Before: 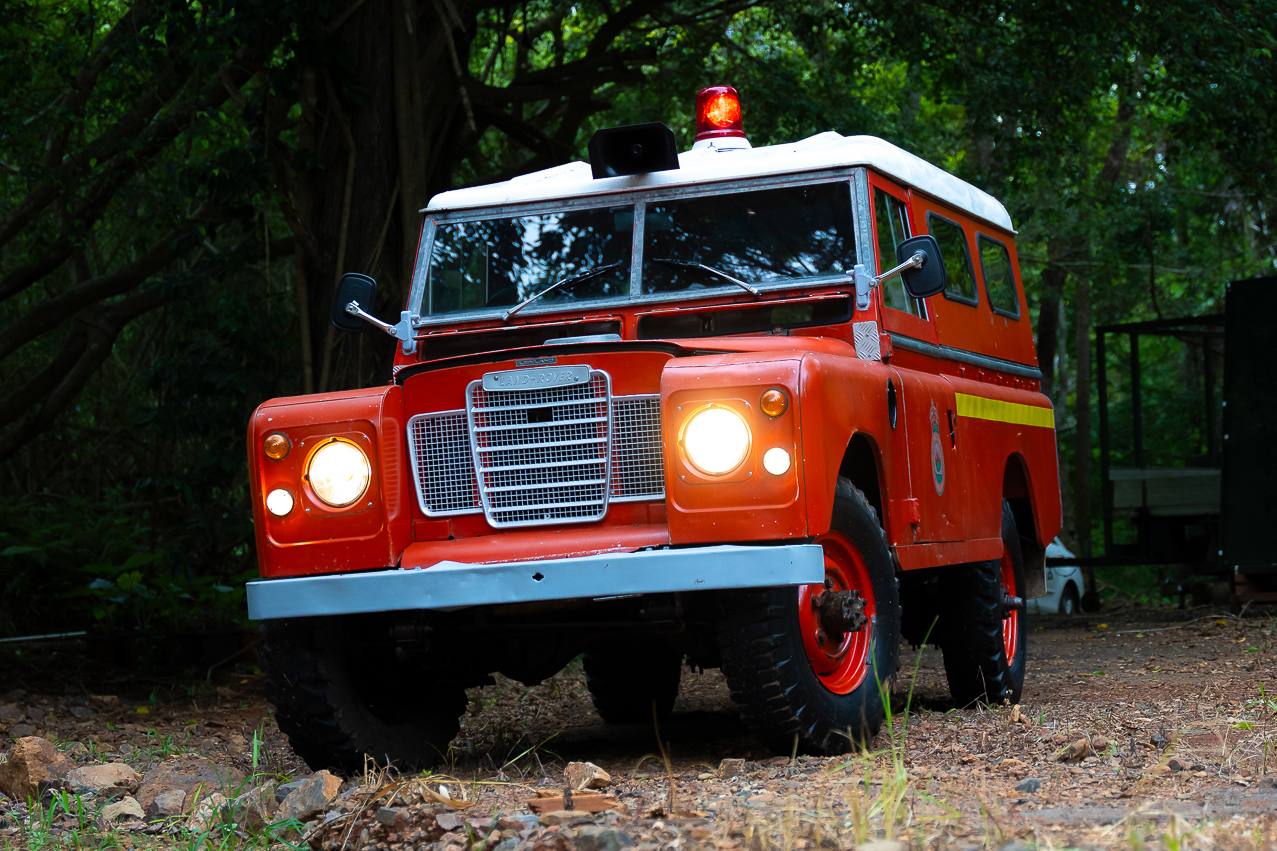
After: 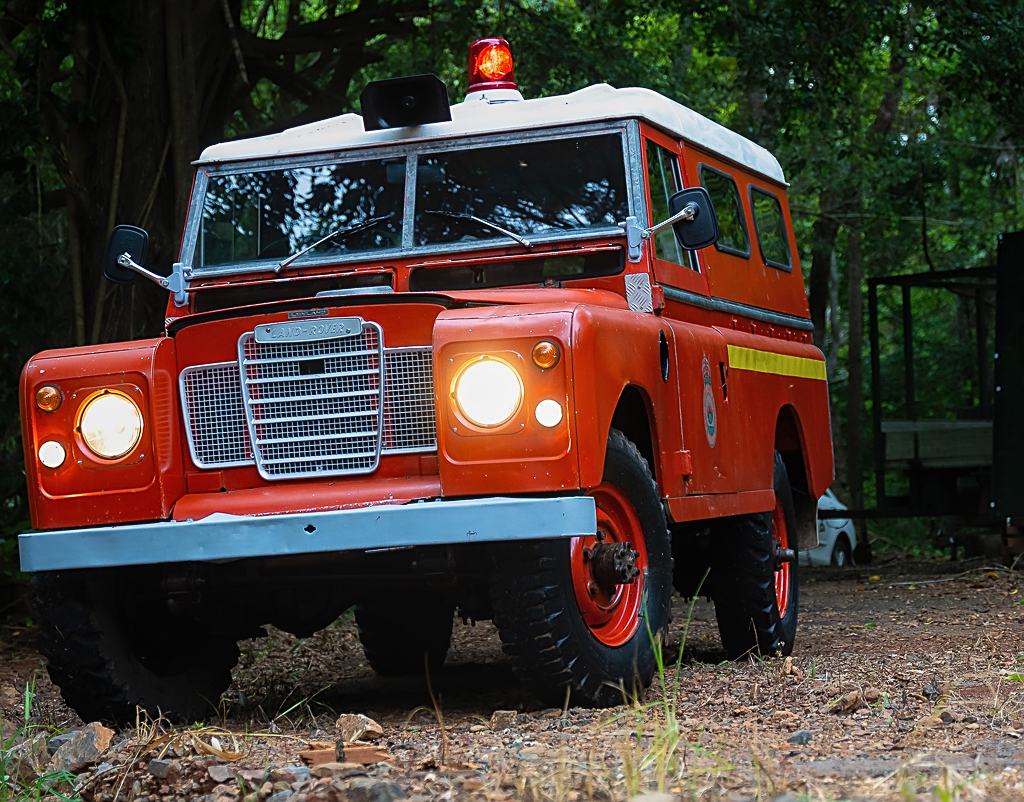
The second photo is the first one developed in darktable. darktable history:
crop and rotate: left 17.897%, top 5.75%, right 1.841%
local contrast: detail 110%
contrast brightness saturation: contrast 0.008, saturation -0.045
sharpen: on, module defaults
